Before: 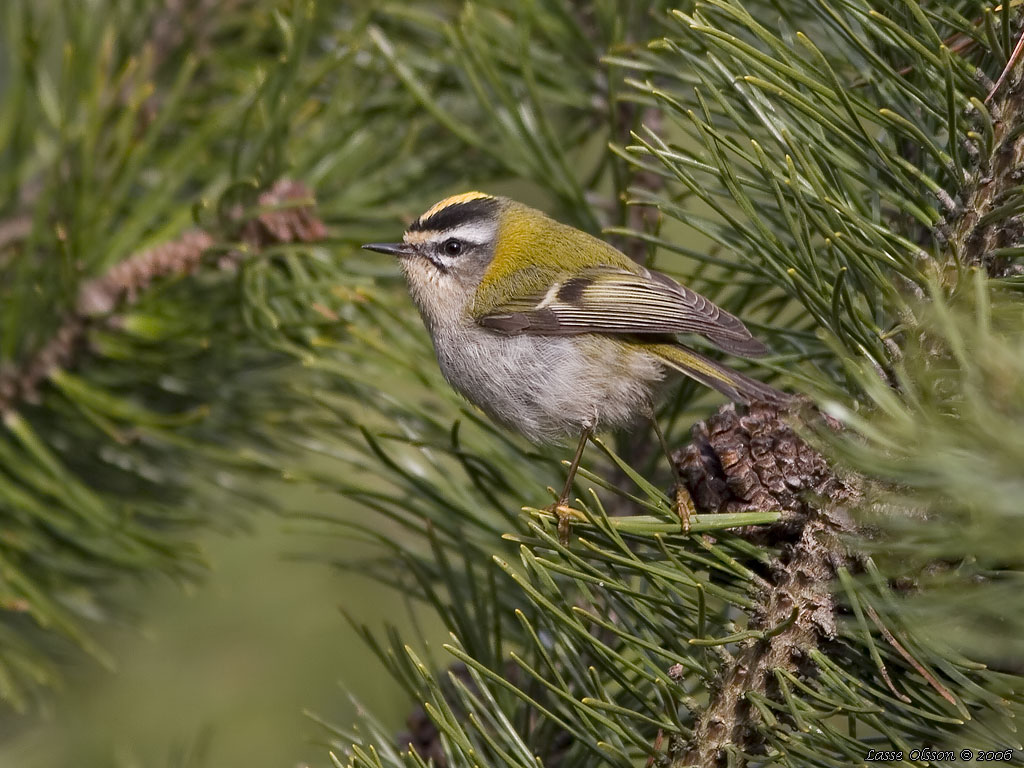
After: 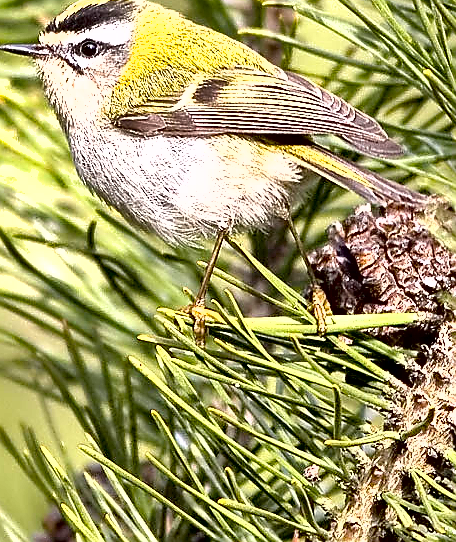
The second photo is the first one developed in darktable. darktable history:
exposure: black level correction 0.009, exposure 1.424 EV, compensate exposure bias true, compensate highlight preservation false
crop: left 35.571%, top 25.984%, right 19.829%, bottom 3.403%
tone equalizer: -8 EV -0.729 EV, -7 EV -0.737 EV, -6 EV -0.606 EV, -5 EV -0.377 EV, -3 EV 0.373 EV, -2 EV 0.6 EV, -1 EV 0.69 EV, +0 EV 0.767 EV, mask exposure compensation -0.485 EV
sharpen: radius 1.353, amount 1.251, threshold 0.666
shadows and highlights: low approximation 0.01, soften with gaussian
